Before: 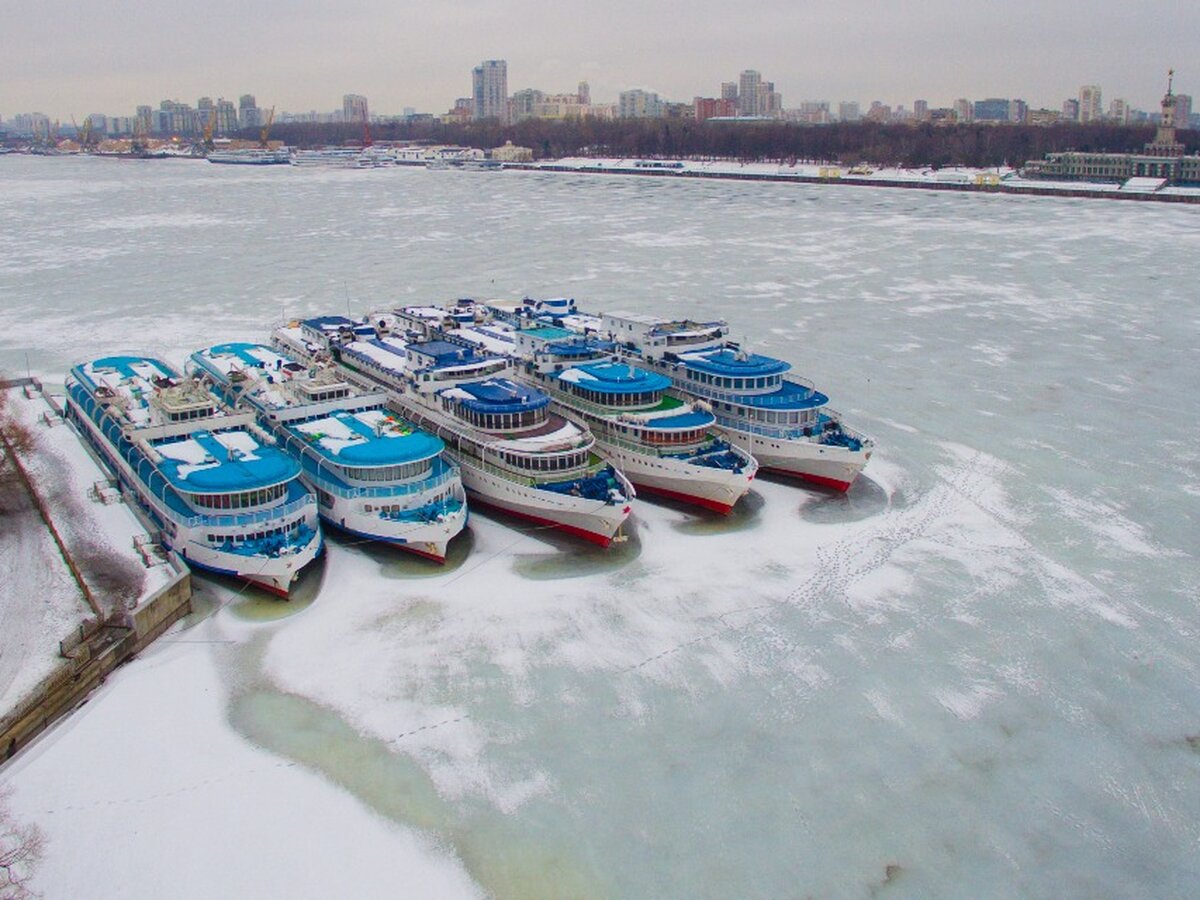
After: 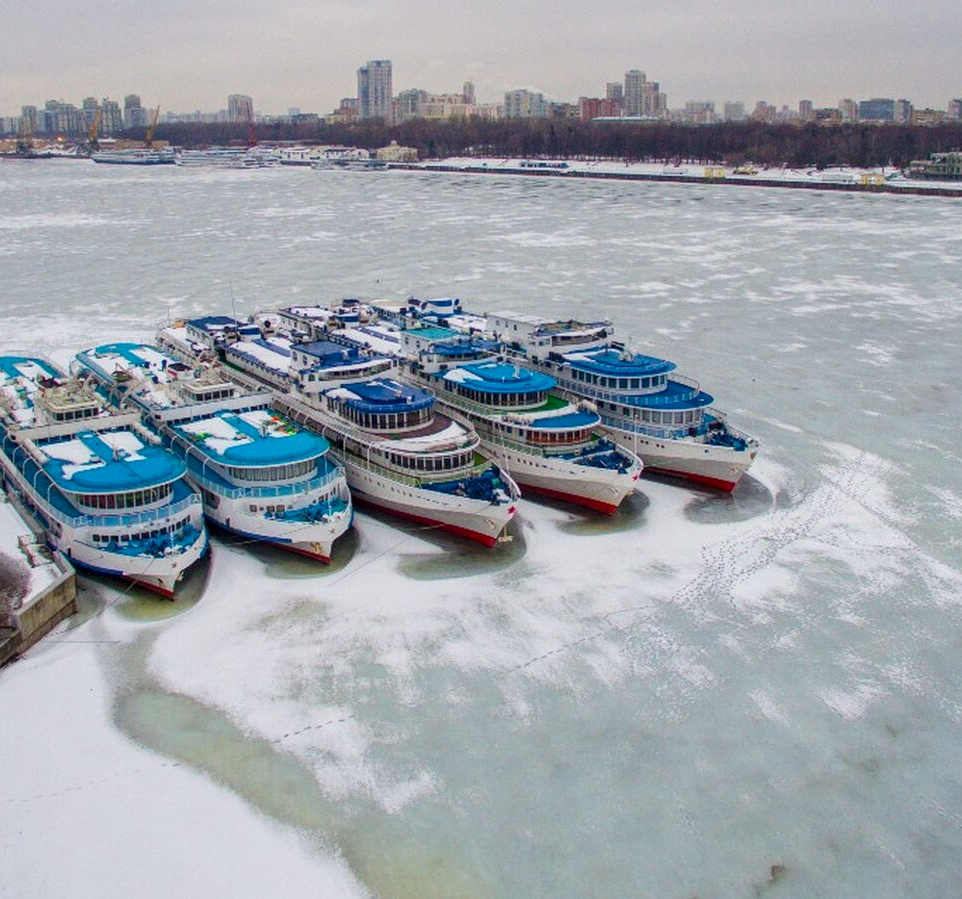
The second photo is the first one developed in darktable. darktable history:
crop and rotate: left 9.597%, right 10.195%
local contrast: on, module defaults
contrast equalizer: octaves 7, y [[0.6 ×6], [0.55 ×6], [0 ×6], [0 ×6], [0 ×6]], mix 0.15
